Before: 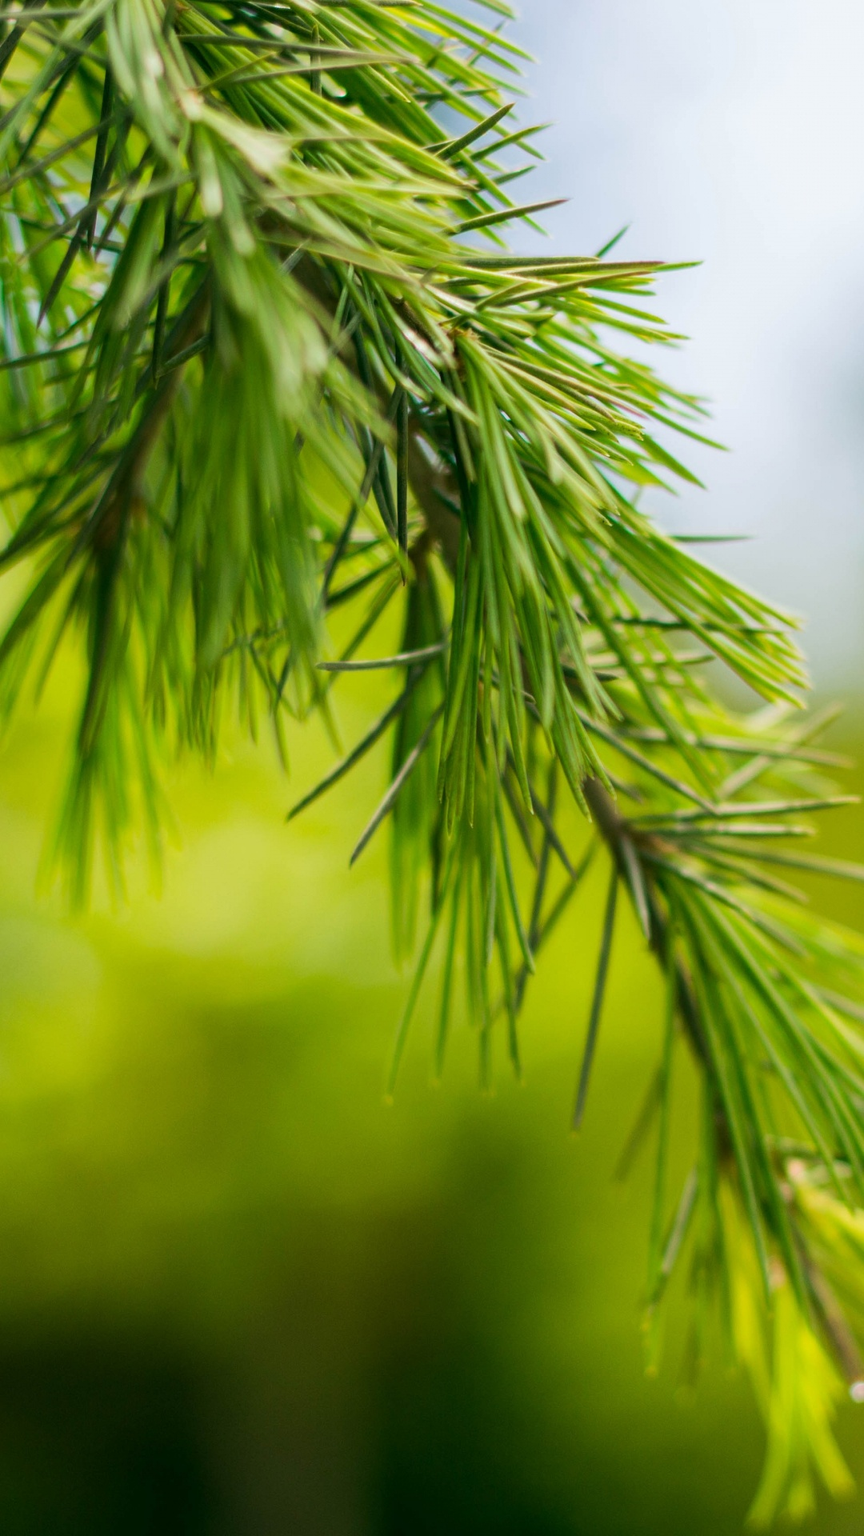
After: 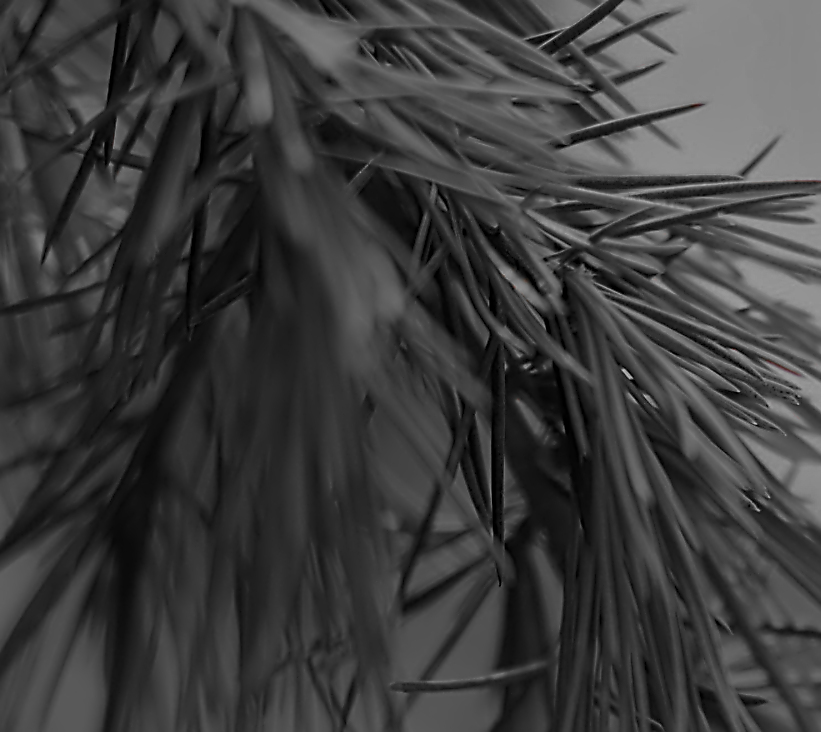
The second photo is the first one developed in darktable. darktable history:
crop: left 0.524%, top 7.641%, right 23.374%, bottom 54.198%
color zones: curves: ch0 [(0, 0.352) (0.143, 0.407) (0.286, 0.386) (0.429, 0.431) (0.571, 0.829) (0.714, 0.853) (0.857, 0.833) (1, 0.352)]; ch1 [(0, 0.604) (0.072, 0.726) (0.096, 0.608) (0.205, 0.007) (0.571, -0.006) (0.839, -0.013) (0.857, -0.012) (1, 0.604)]
tone equalizer: -8 EV -1.98 EV, -7 EV -1.99 EV, -6 EV -1.97 EV, -5 EV -2 EV, -4 EV -1.99 EV, -3 EV -1.98 EV, -2 EV -1.99 EV, -1 EV -1.62 EV, +0 EV -1.98 EV, mask exposure compensation -0.497 EV
sharpen: on, module defaults
contrast equalizer: y [[0.5, 0.5, 0.5, 0.515, 0.749, 0.84], [0.5 ×6], [0.5 ×6], [0, 0, 0, 0.001, 0.067, 0.262], [0 ×6]]
